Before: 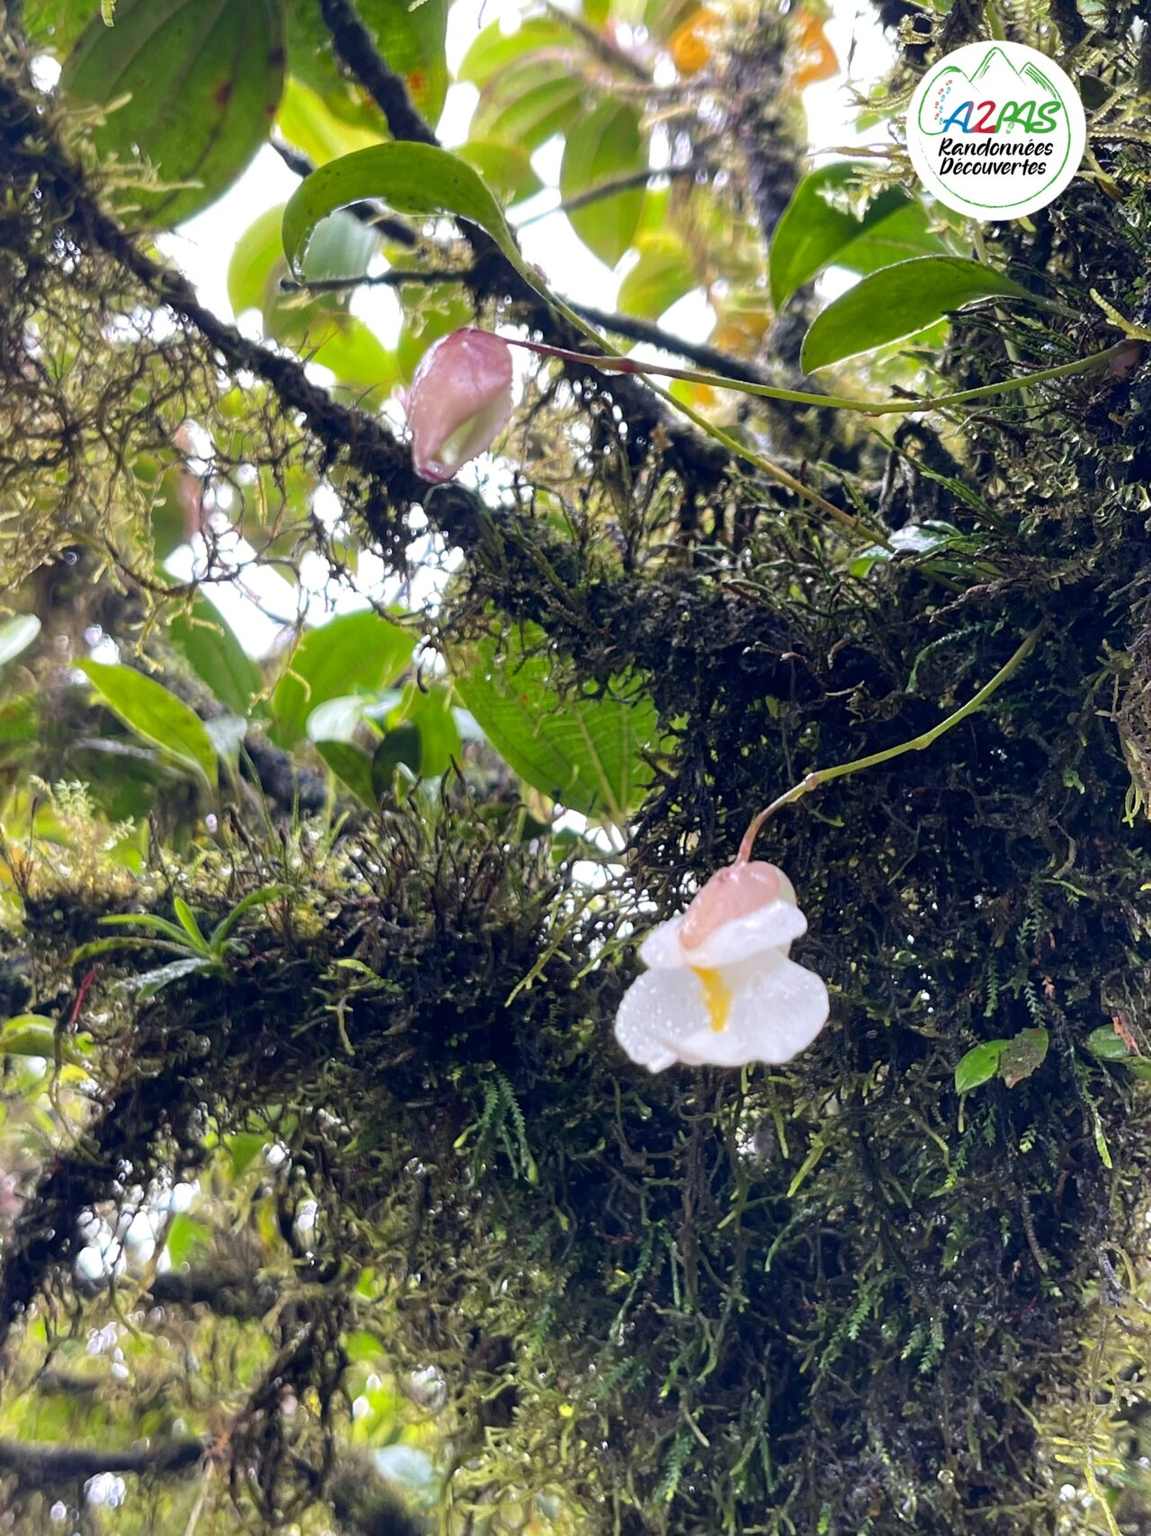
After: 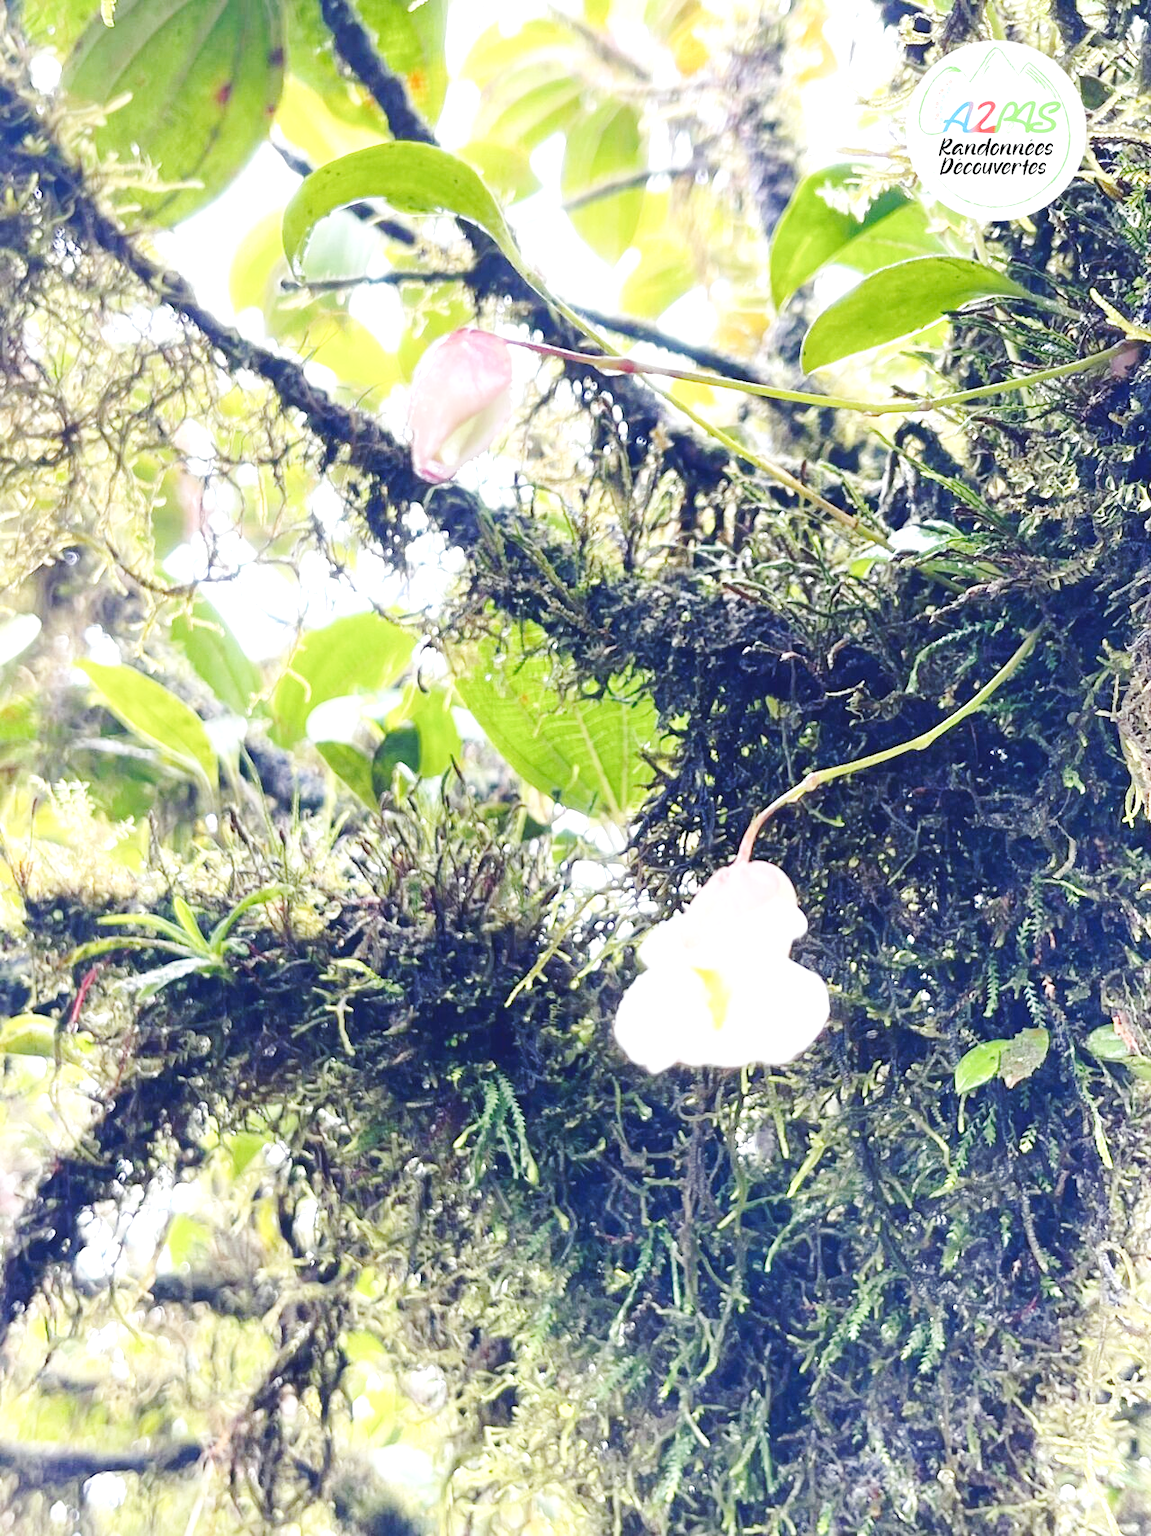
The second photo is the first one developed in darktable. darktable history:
exposure: black level correction 0, exposure 1.1 EV, compensate highlight preservation false
white balance: red 0.978, blue 0.999
base curve: curves: ch0 [(0, 0.007) (0.028, 0.063) (0.121, 0.311) (0.46, 0.743) (0.859, 0.957) (1, 1)], preserve colors none
